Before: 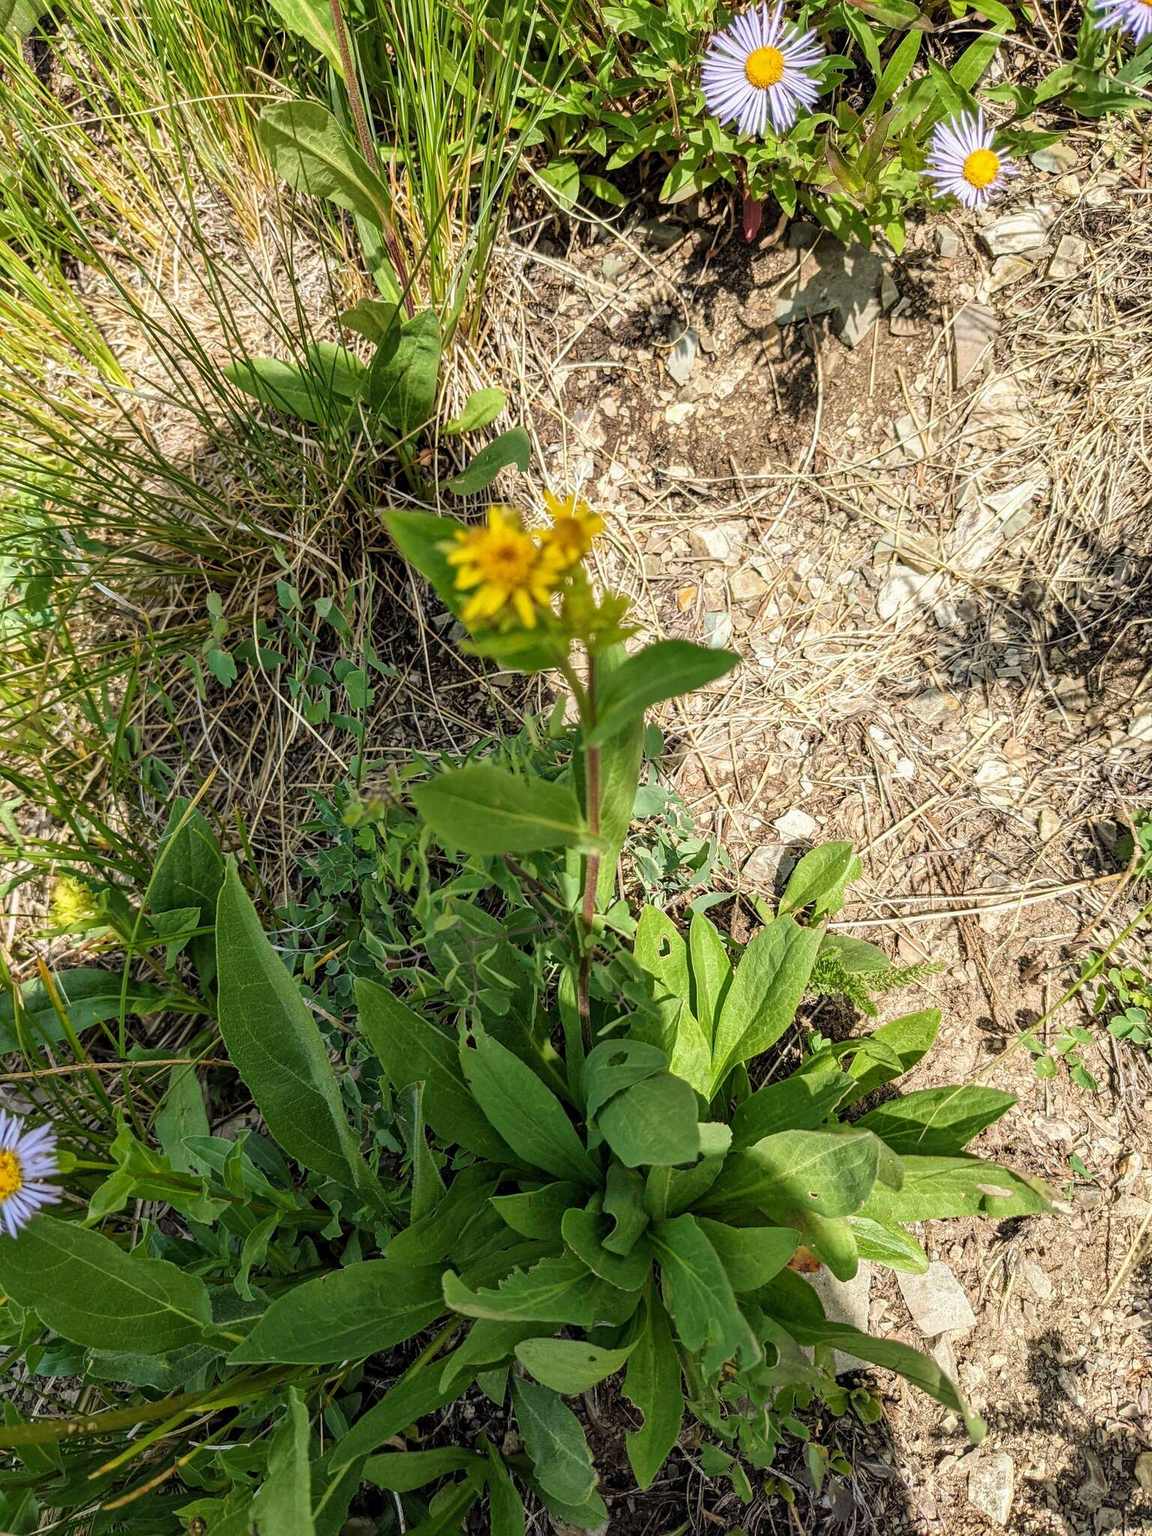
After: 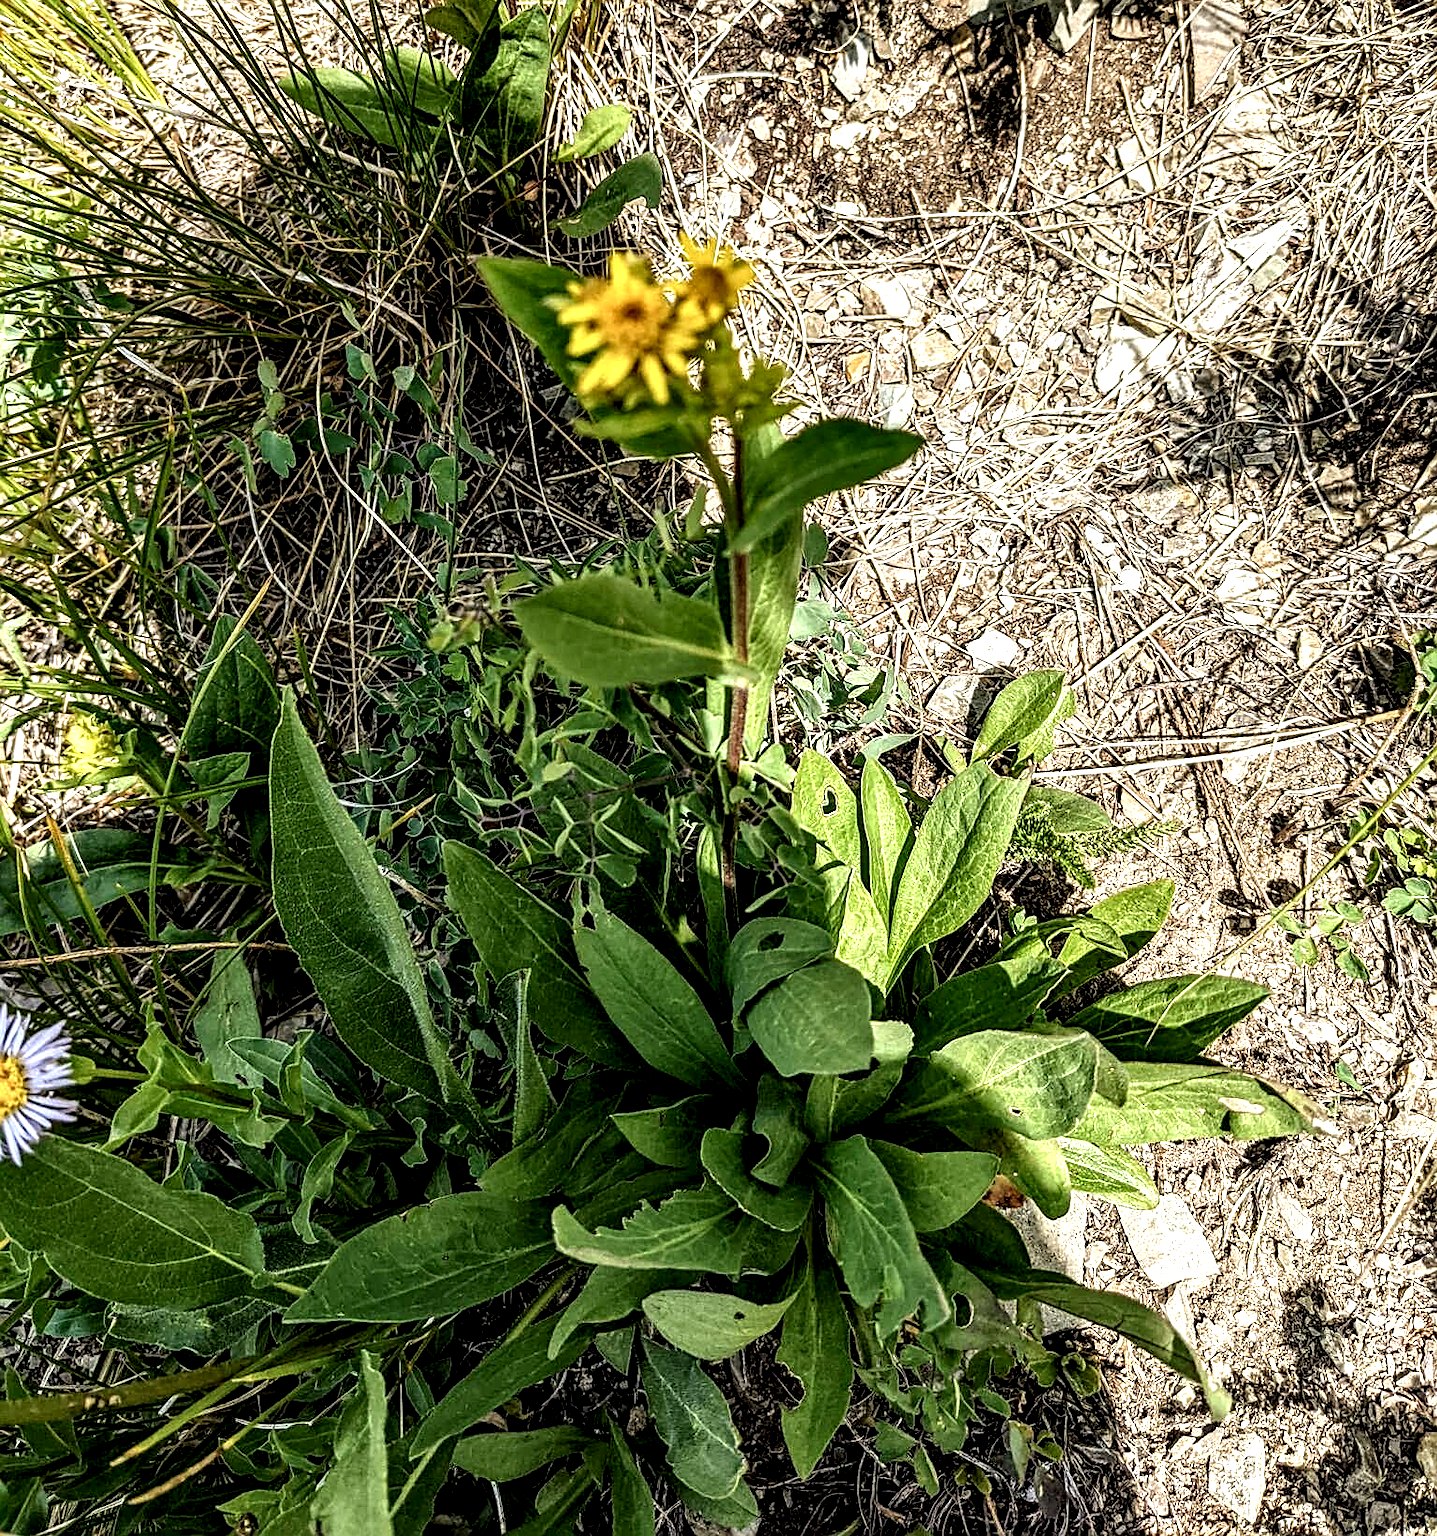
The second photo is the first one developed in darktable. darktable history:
crop and rotate: top 19.851%
local contrast: shadows 172%, detail 223%
sharpen: on, module defaults
